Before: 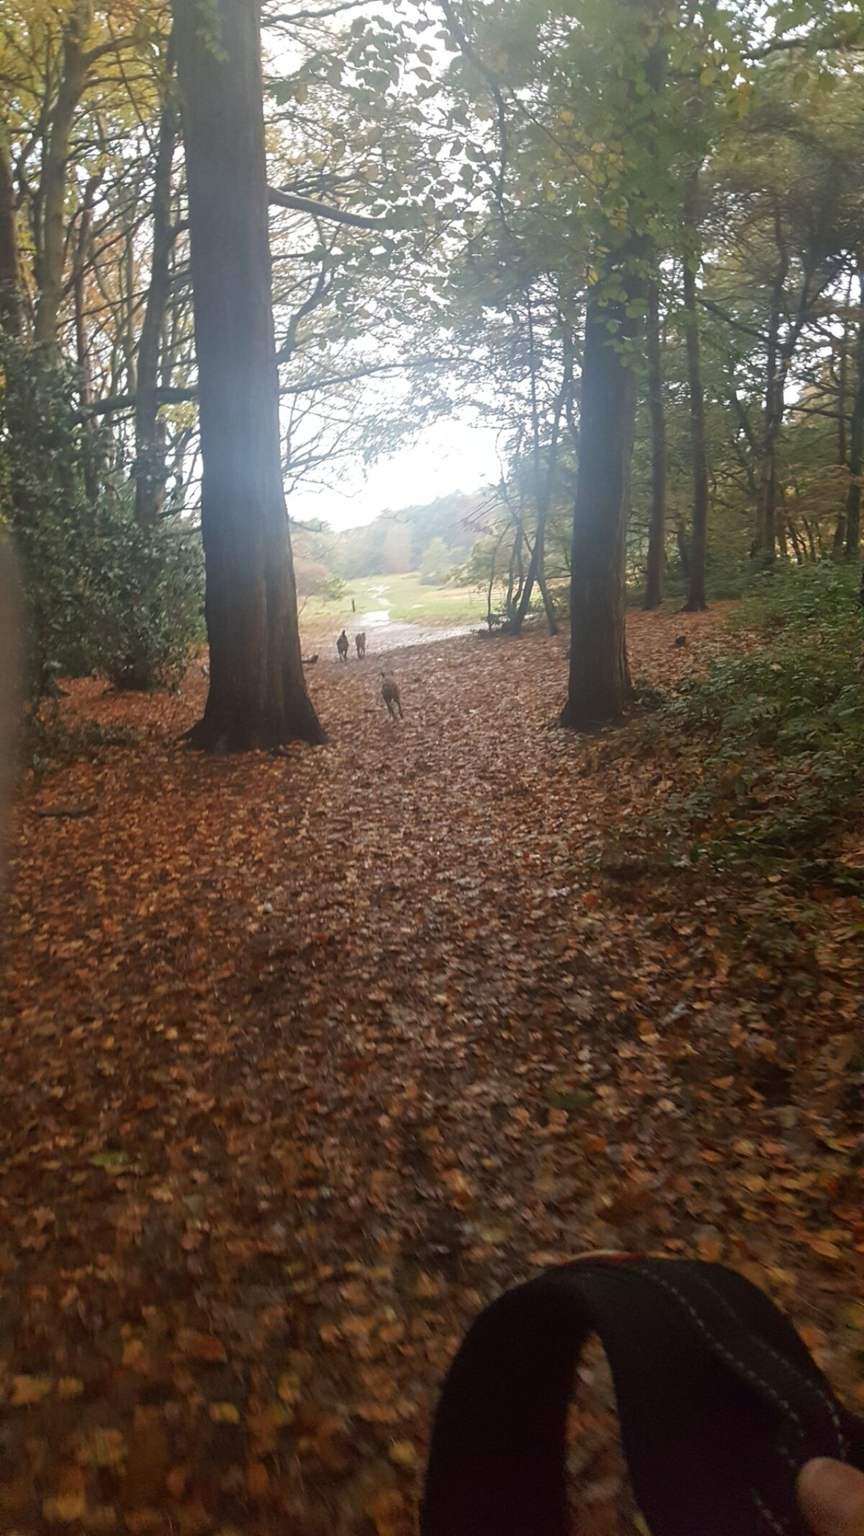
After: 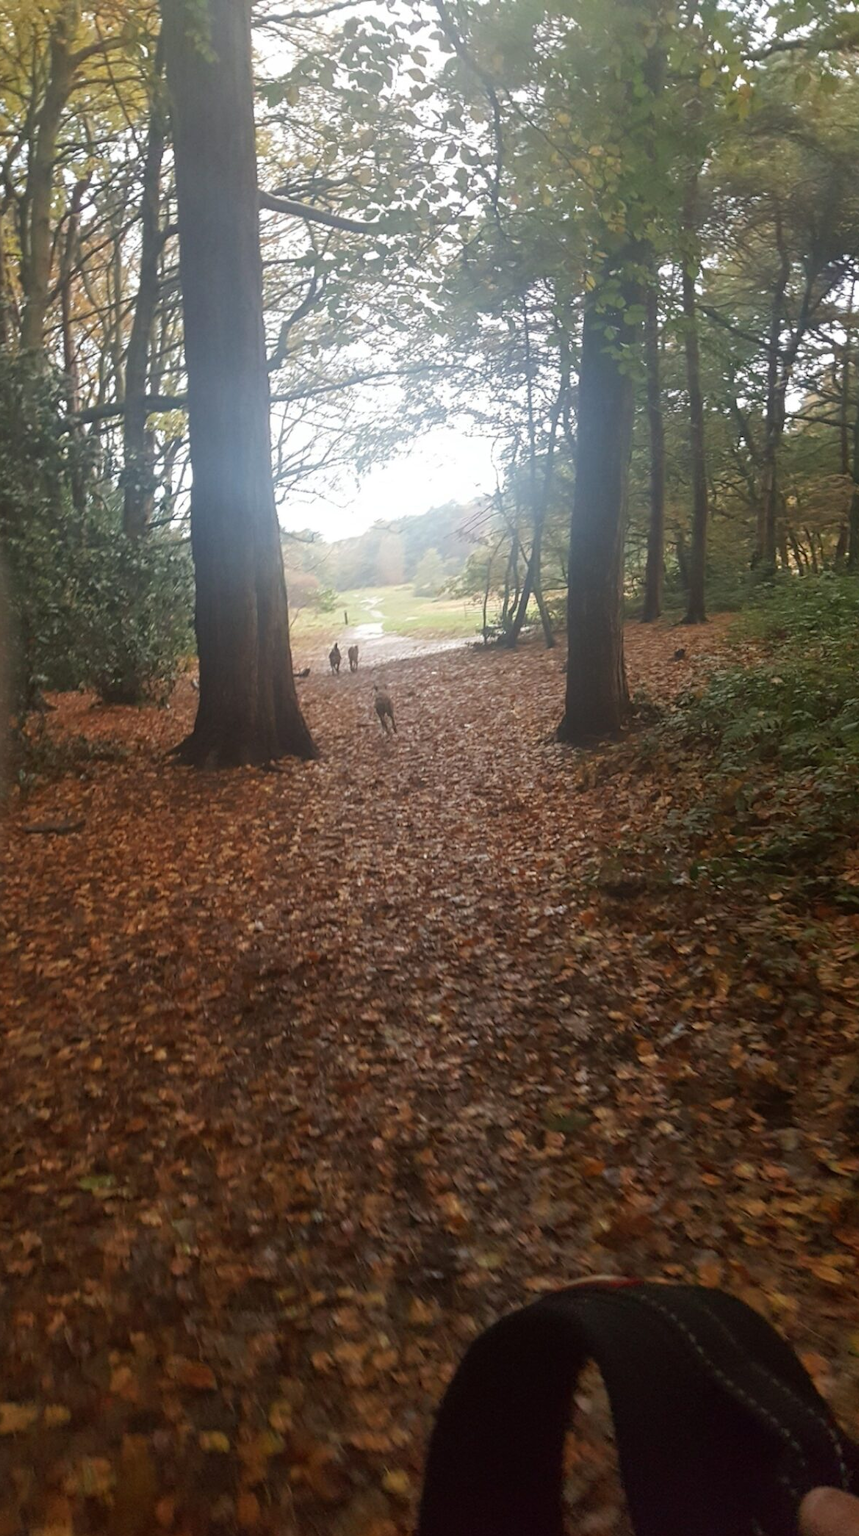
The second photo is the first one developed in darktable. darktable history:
crop: left 1.697%, right 0.267%, bottom 1.947%
